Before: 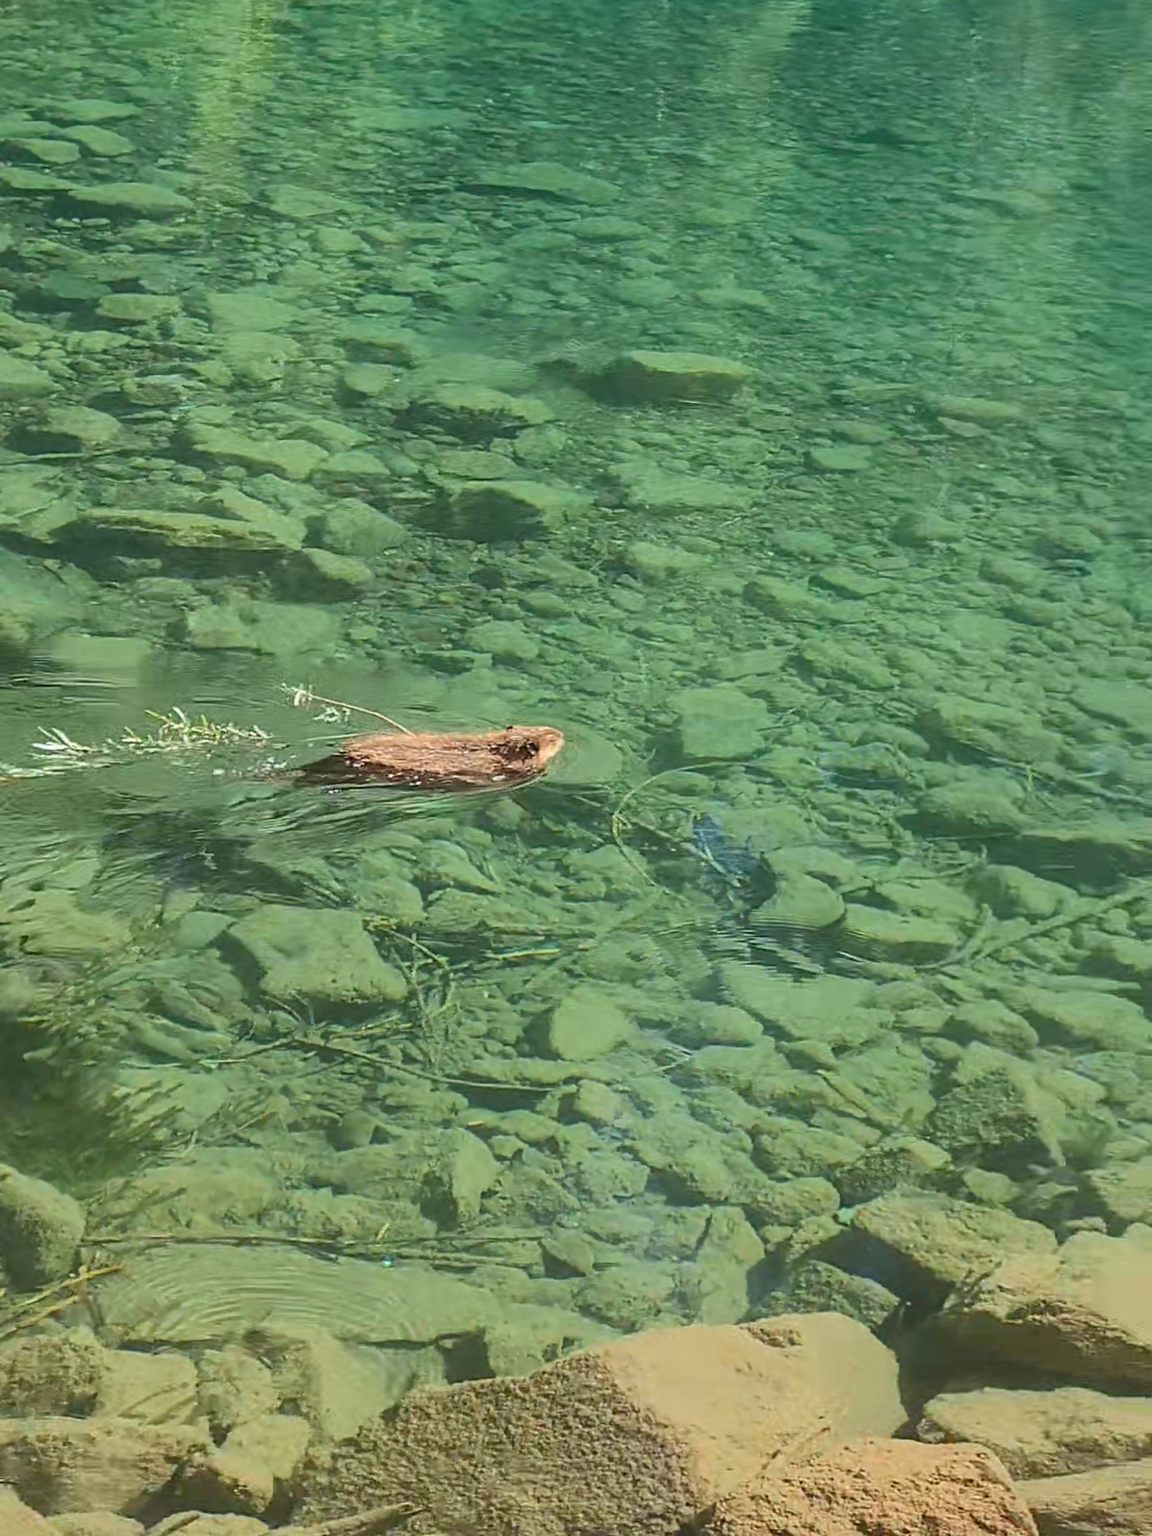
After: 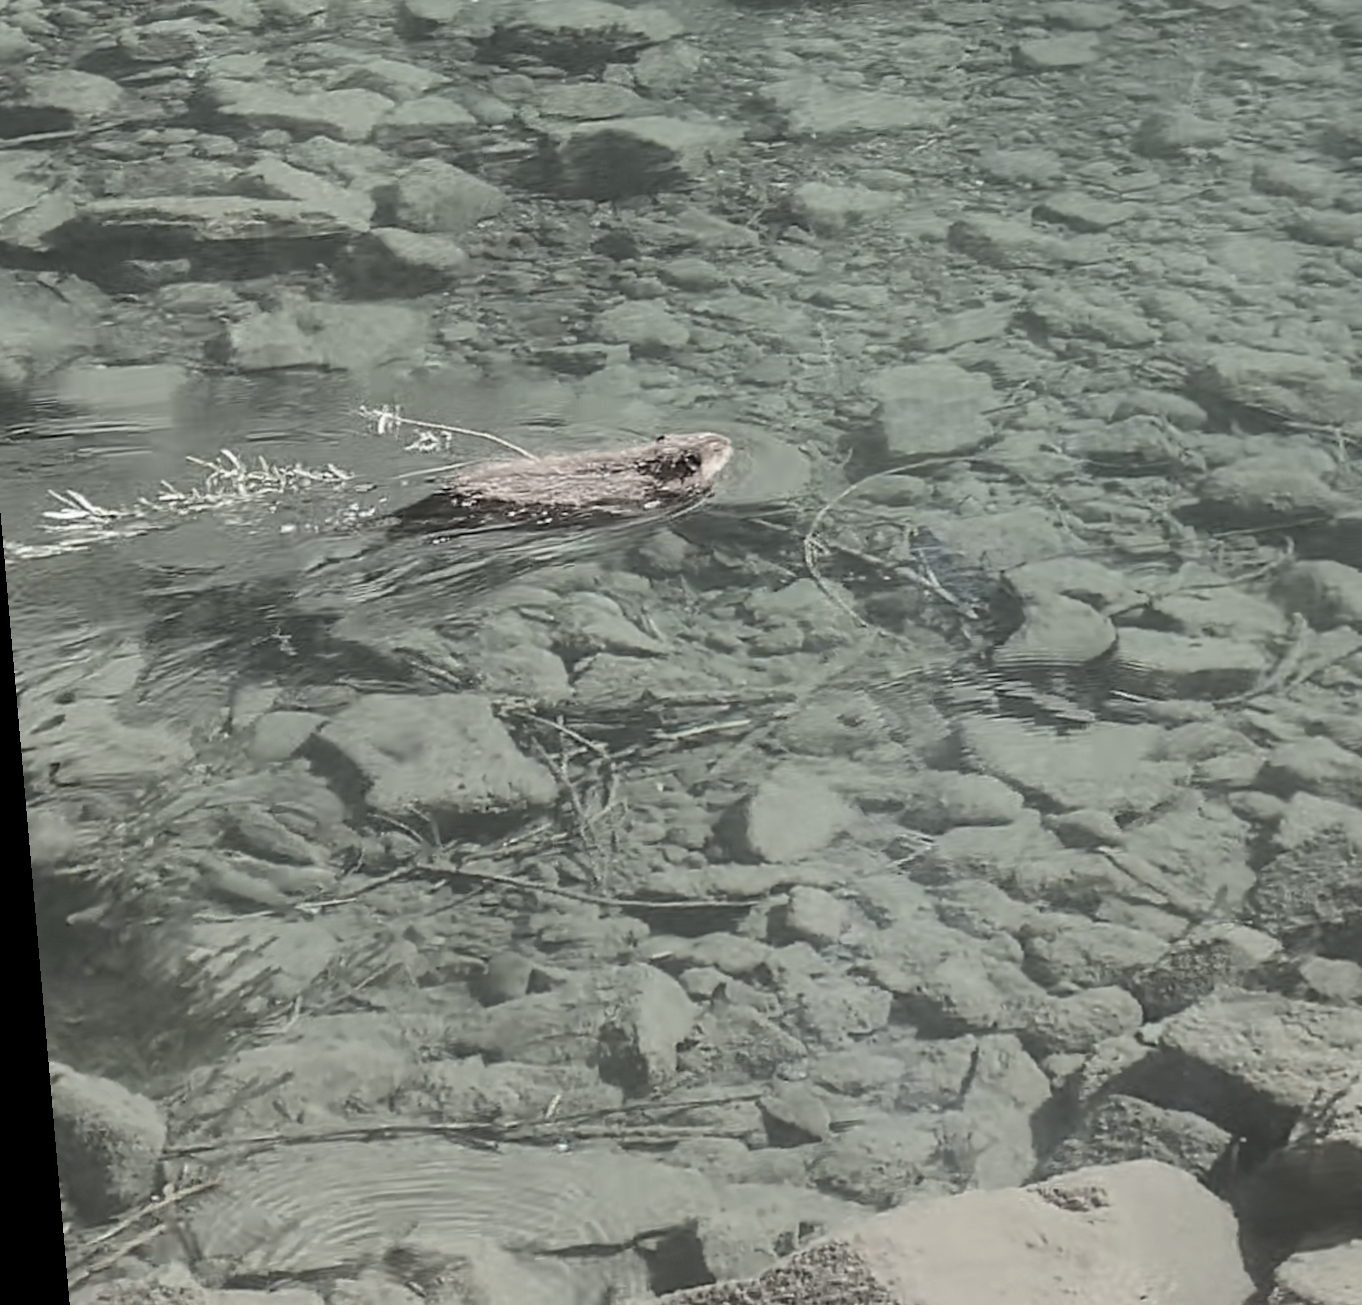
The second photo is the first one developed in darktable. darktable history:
crop: top 20.916%, right 9.437%, bottom 0.316%
color correction: saturation 0.2
rotate and perspective: rotation -5°, crop left 0.05, crop right 0.952, crop top 0.11, crop bottom 0.89
